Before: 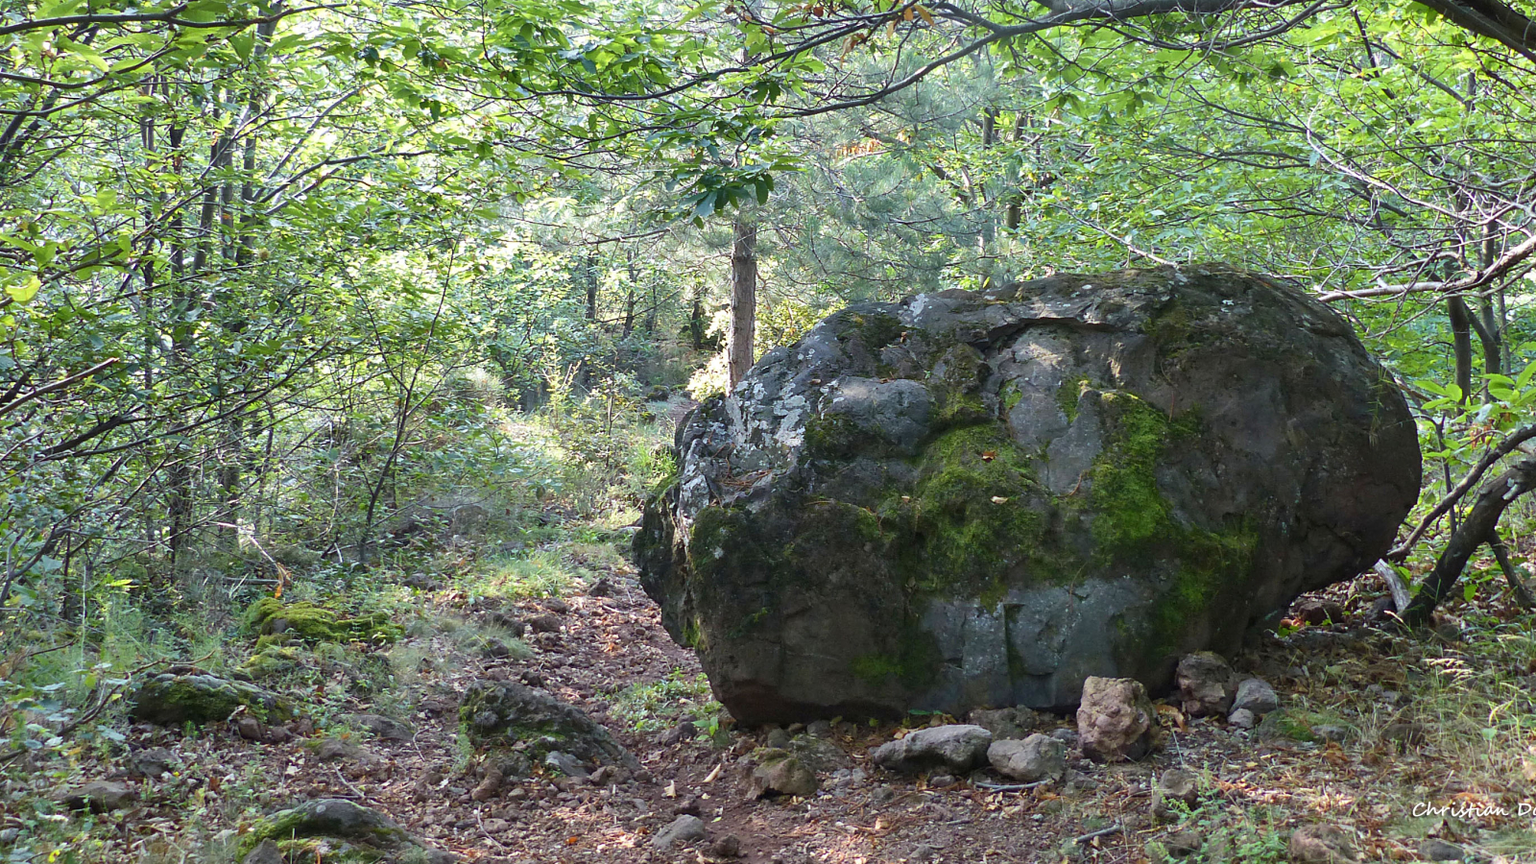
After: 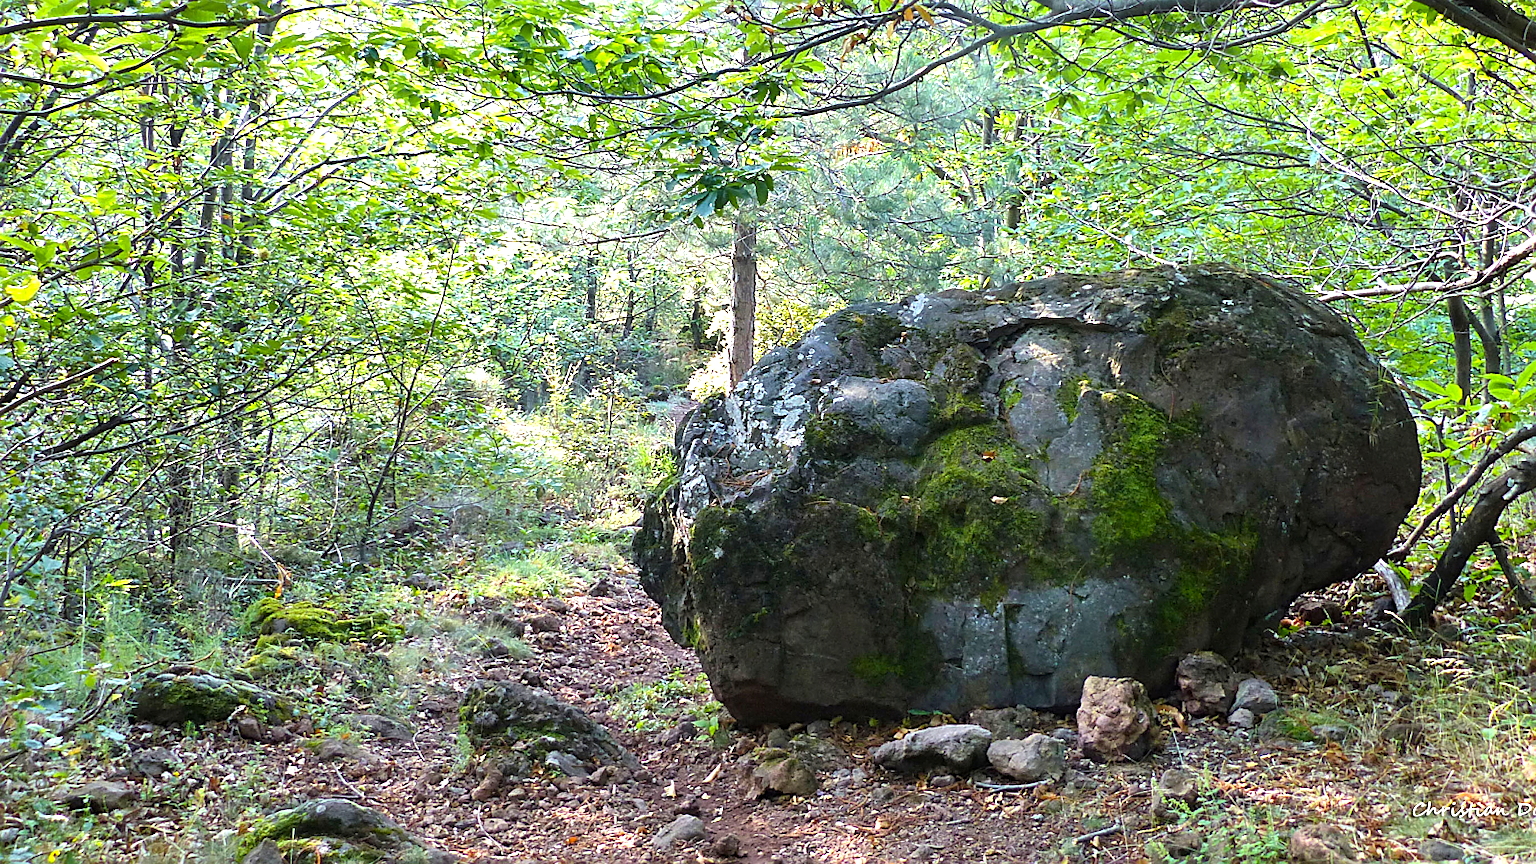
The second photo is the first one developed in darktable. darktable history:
color balance rgb: perceptual saturation grading › global saturation 17.912%, global vibrance 20%
tone equalizer: -8 EV -0.784 EV, -7 EV -0.683 EV, -6 EV -0.638 EV, -5 EV -0.393 EV, -3 EV 0.379 EV, -2 EV 0.6 EV, -1 EV 0.677 EV, +0 EV 0.755 EV
sharpen: amount 0.493
